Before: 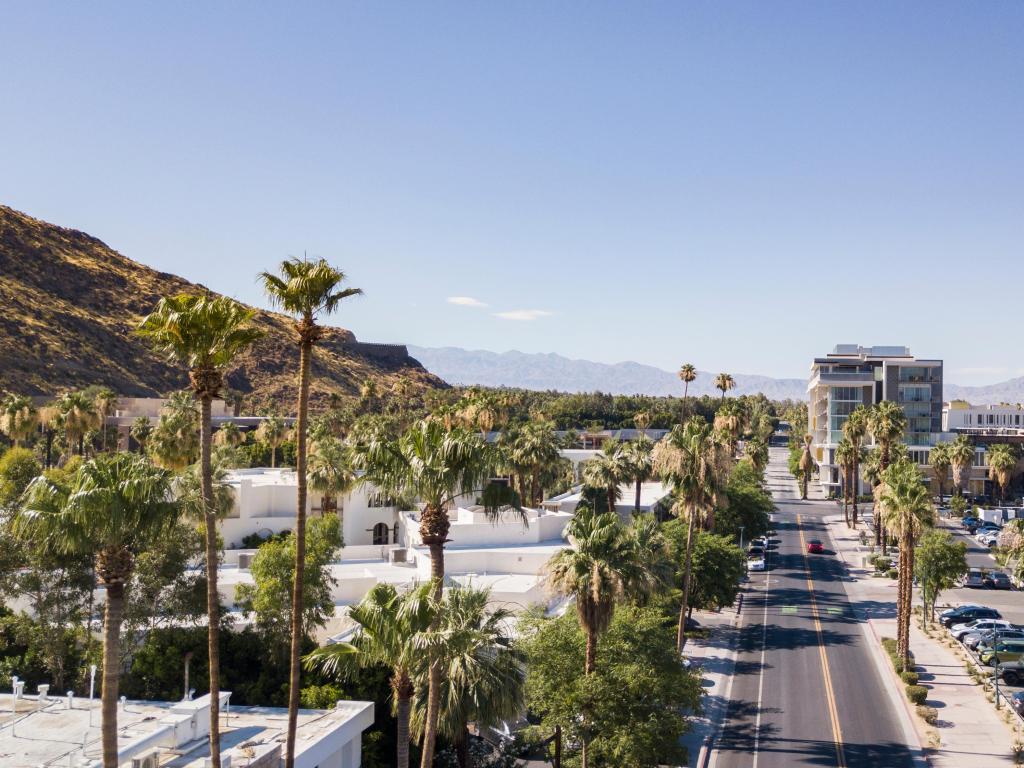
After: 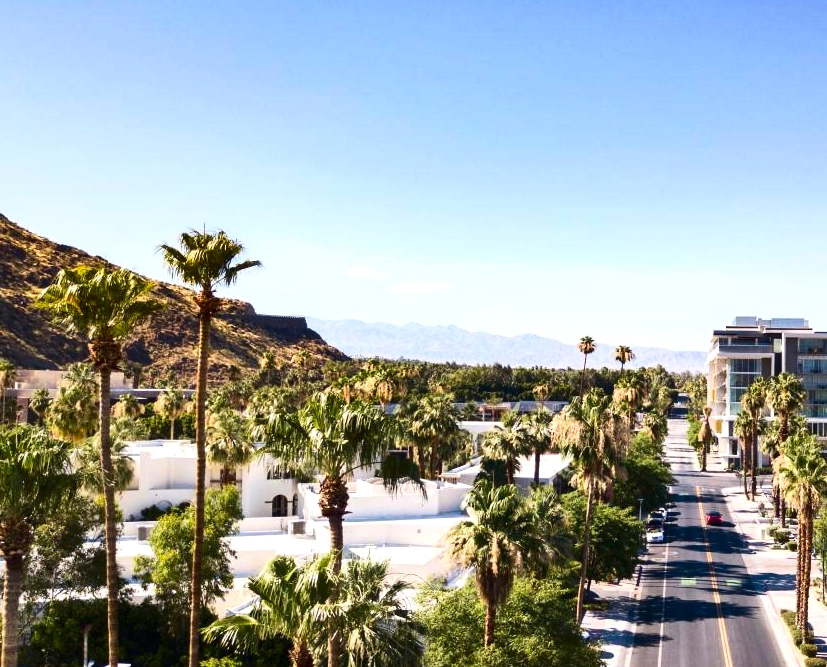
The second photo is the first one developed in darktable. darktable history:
contrast brightness saturation: contrast 0.214, brightness -0.113, saturation 0.215
shadows and highlights: low approximation 0.01, soften with gaussian
crop: left 9.936%, top 3.655%, right 9.222%, bottom 9.421%
exposure: black level correction -0.002, exposure 0.542 EV, compensate highlight preservation false
